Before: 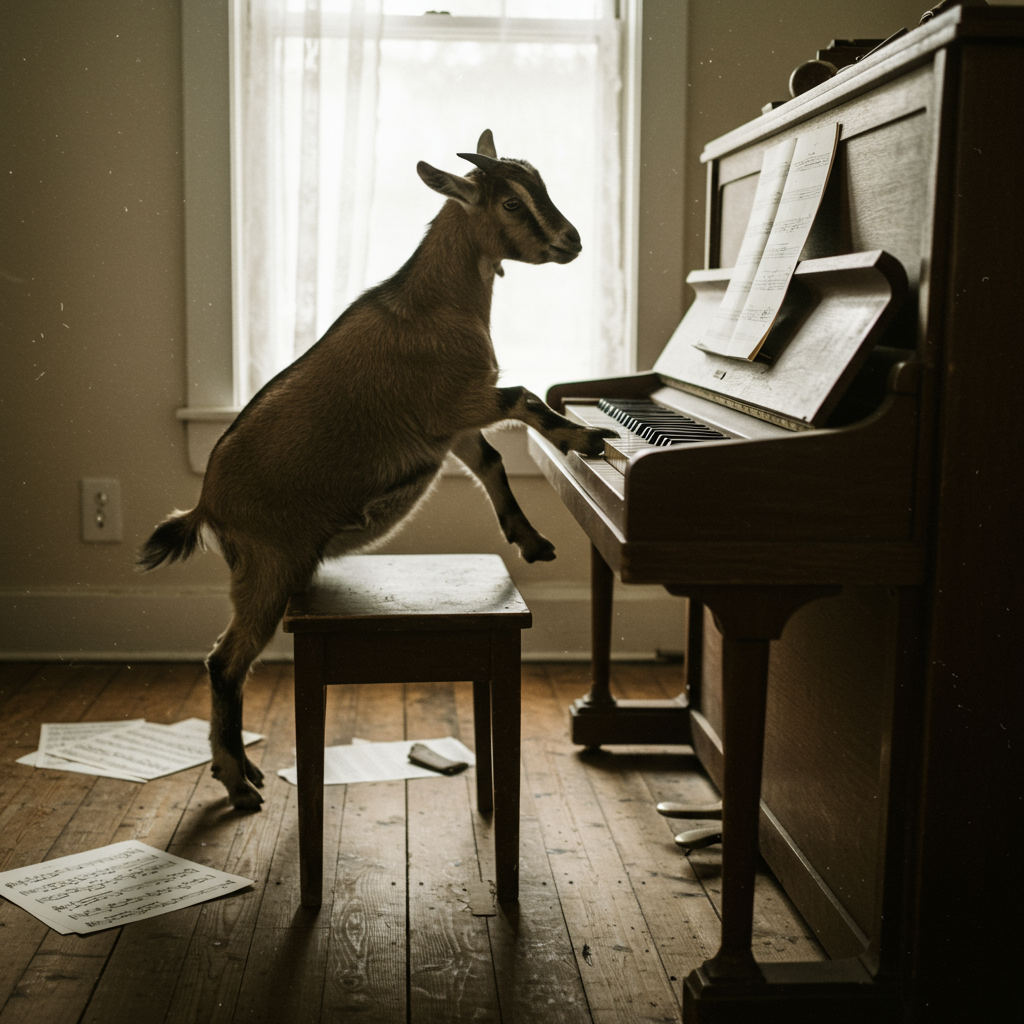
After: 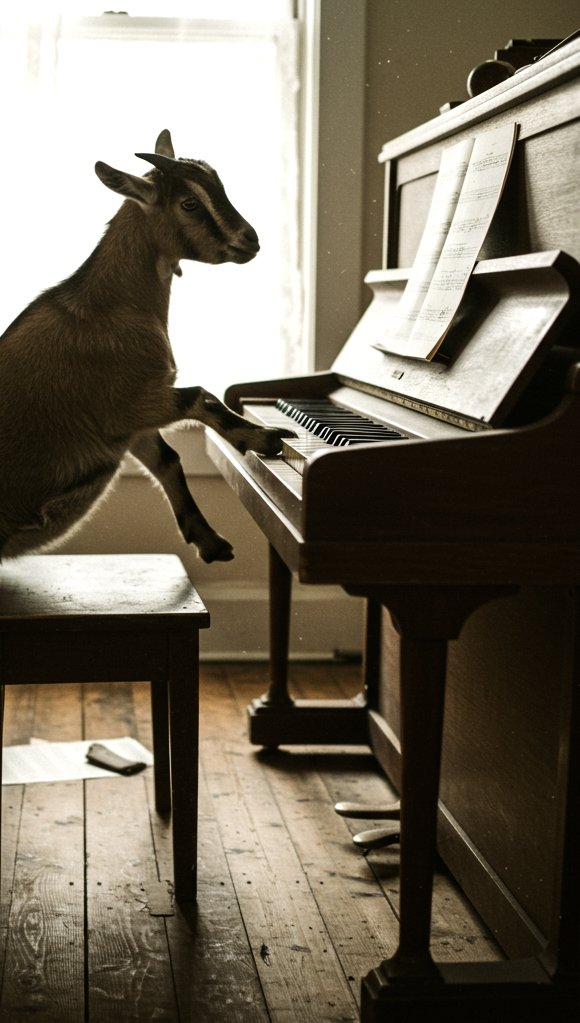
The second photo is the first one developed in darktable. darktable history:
tone equalizer: -8 EV -0.417 EV, -7 EV -0.389 EV, -6 EV -0.333 EV, -5 EV -0.222 EV, -3 EV 0.222 EV, -2 EV 0.333 EV, -1 EV 0.389 EV, +0 EV 0.417 EV, edges refinement/feathering 500, mask exposure compensation -1.57 EV, preserve details no
crop: left 31.458%, top 0%, right 11.876%
